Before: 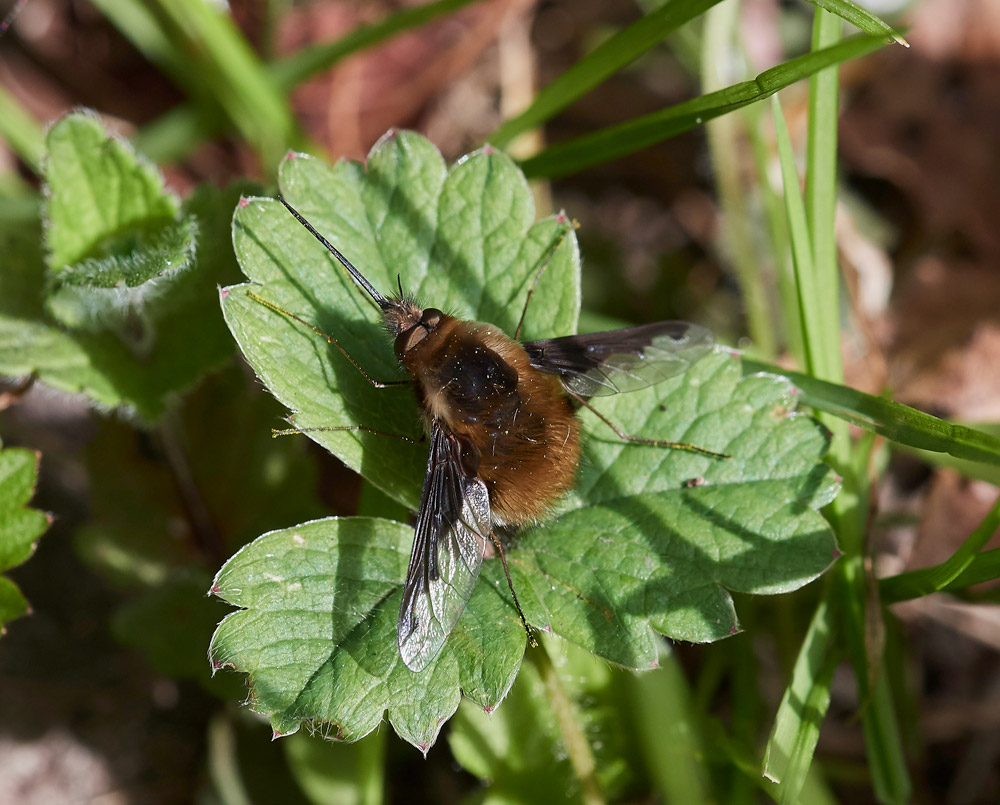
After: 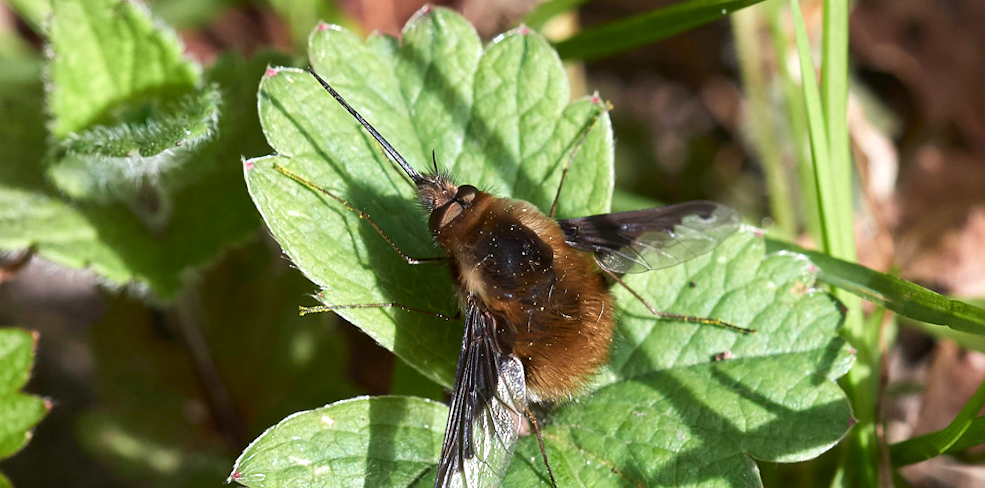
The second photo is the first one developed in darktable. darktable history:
tone equalizer: on, module defaults
contrast brightness saturation: contrast 0.07
crop: top 11.166%, bottom 22.168%
exposure: black level correction 0, exposure 0.5 EV, compensate highlight preservation false
rotate and perspective: rotation -0.013°, lens shift (vertical) -0.027, lens shift (horizontal) 0.178, crop left 0.016, crop right 0.989, crop top 0.082, crop bottom 0.918
